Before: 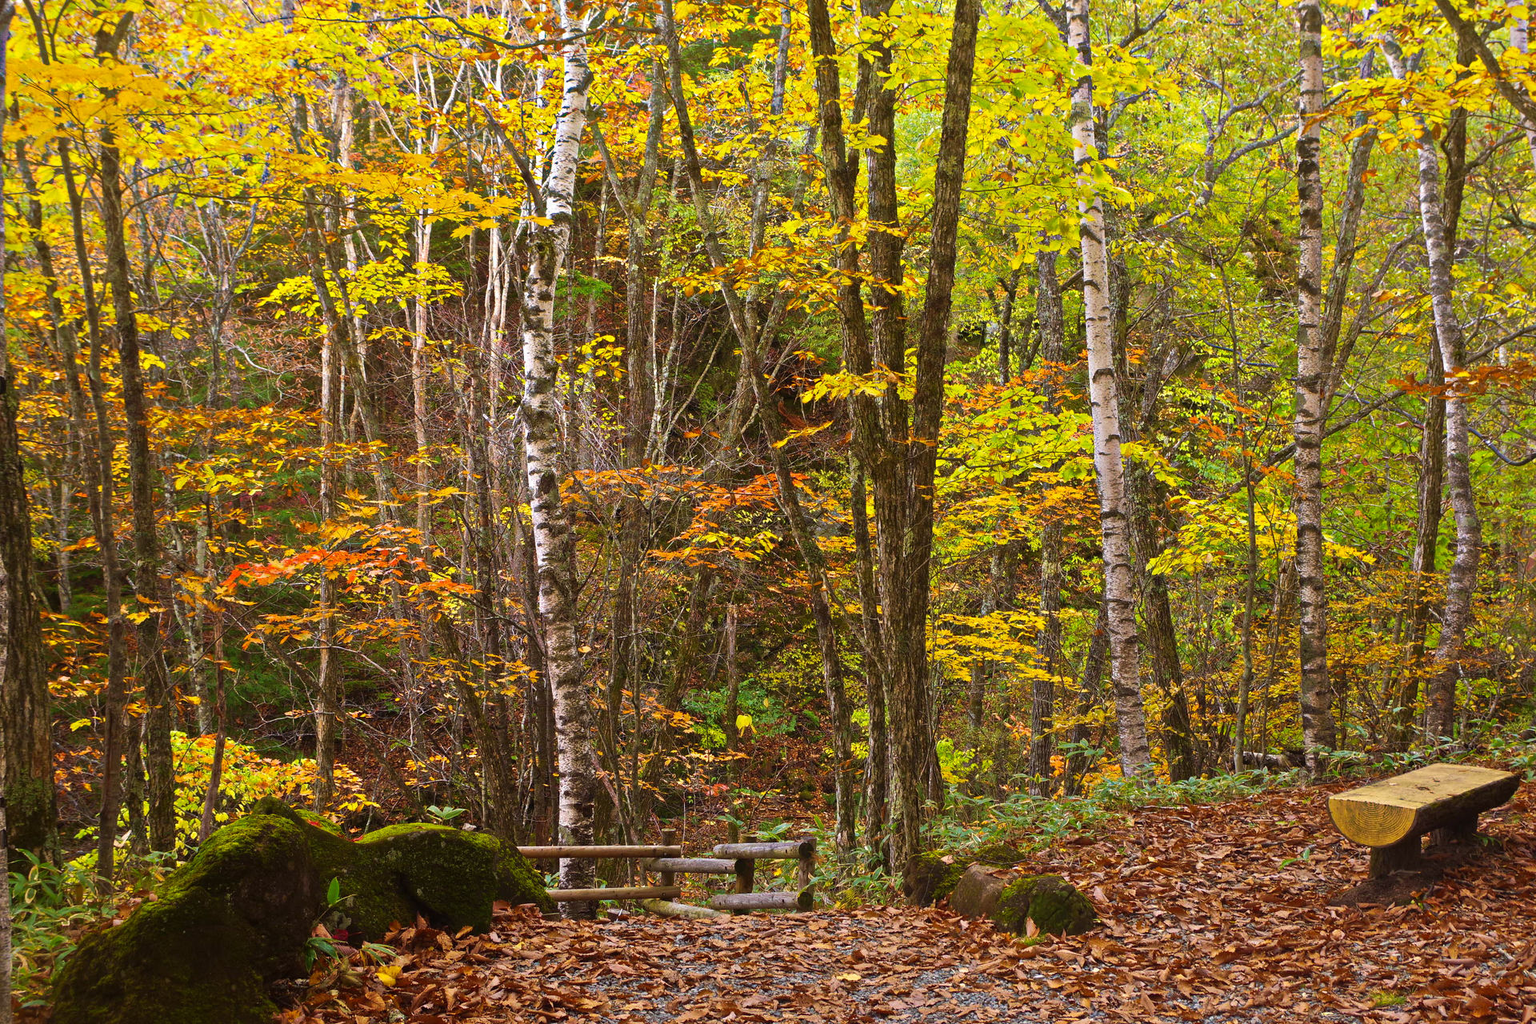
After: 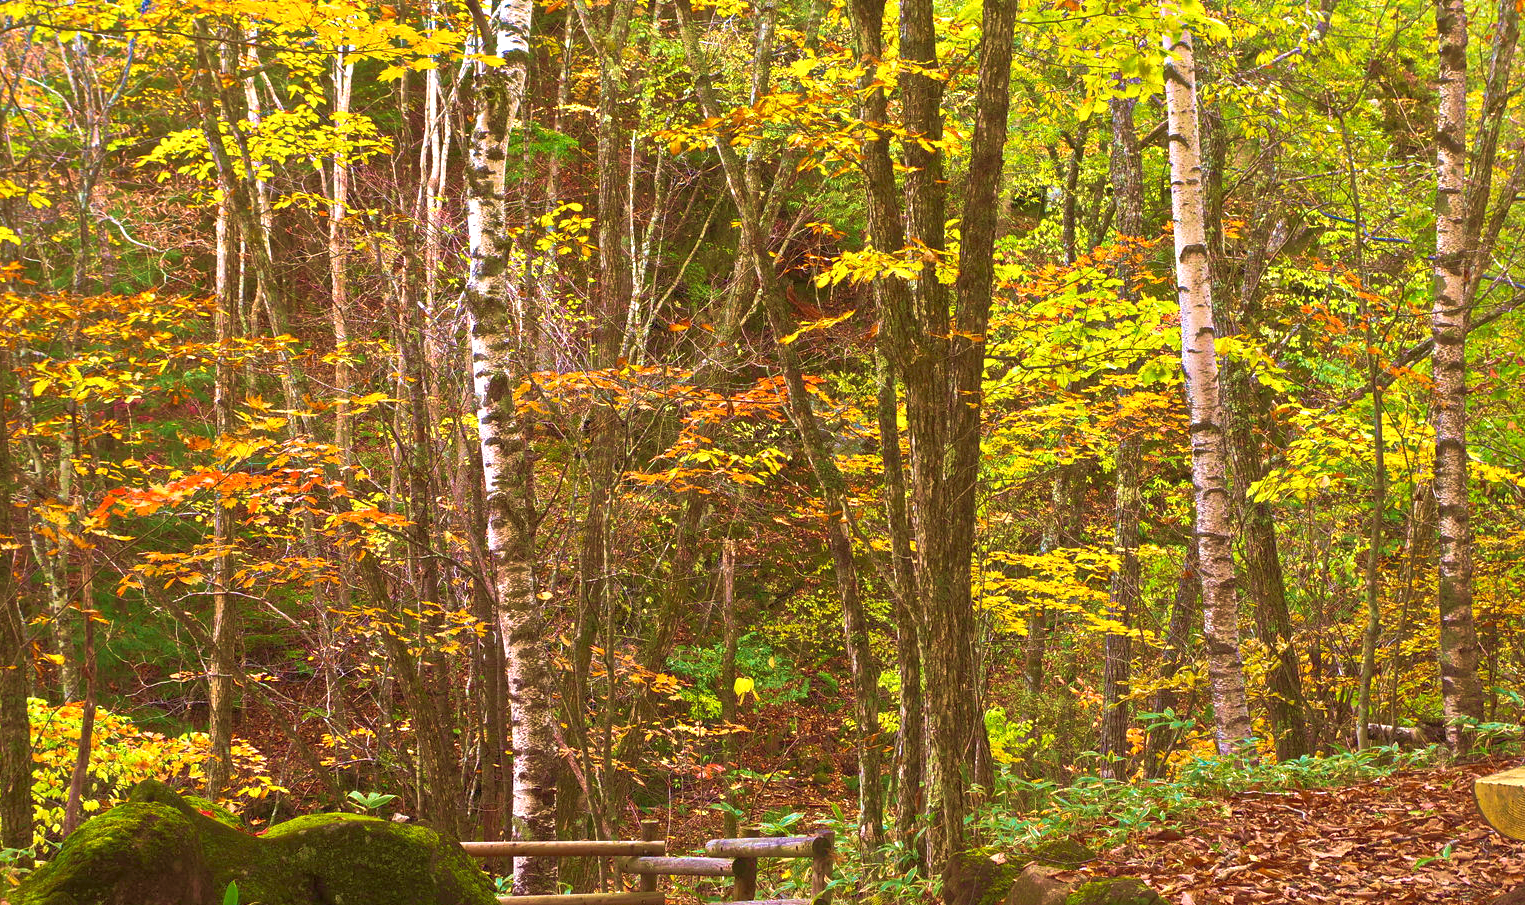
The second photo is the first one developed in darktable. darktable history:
velvia: strength 75%
crop: left 9.712%, top 16.928%, right 10.845%, bottom 12.332%
exposure: black level correction 0.001, exposure 0.5 EV, compensate exposure bias true, compensate highlight preservation false
rgb curve: curves: ch0 [(0, 0) (0.072, 0.166) (0.217, 0.293) (0.414, 0.42) (1, 1)], compensate middle gray true, preserve colors basic power
white balance: emerald 1
